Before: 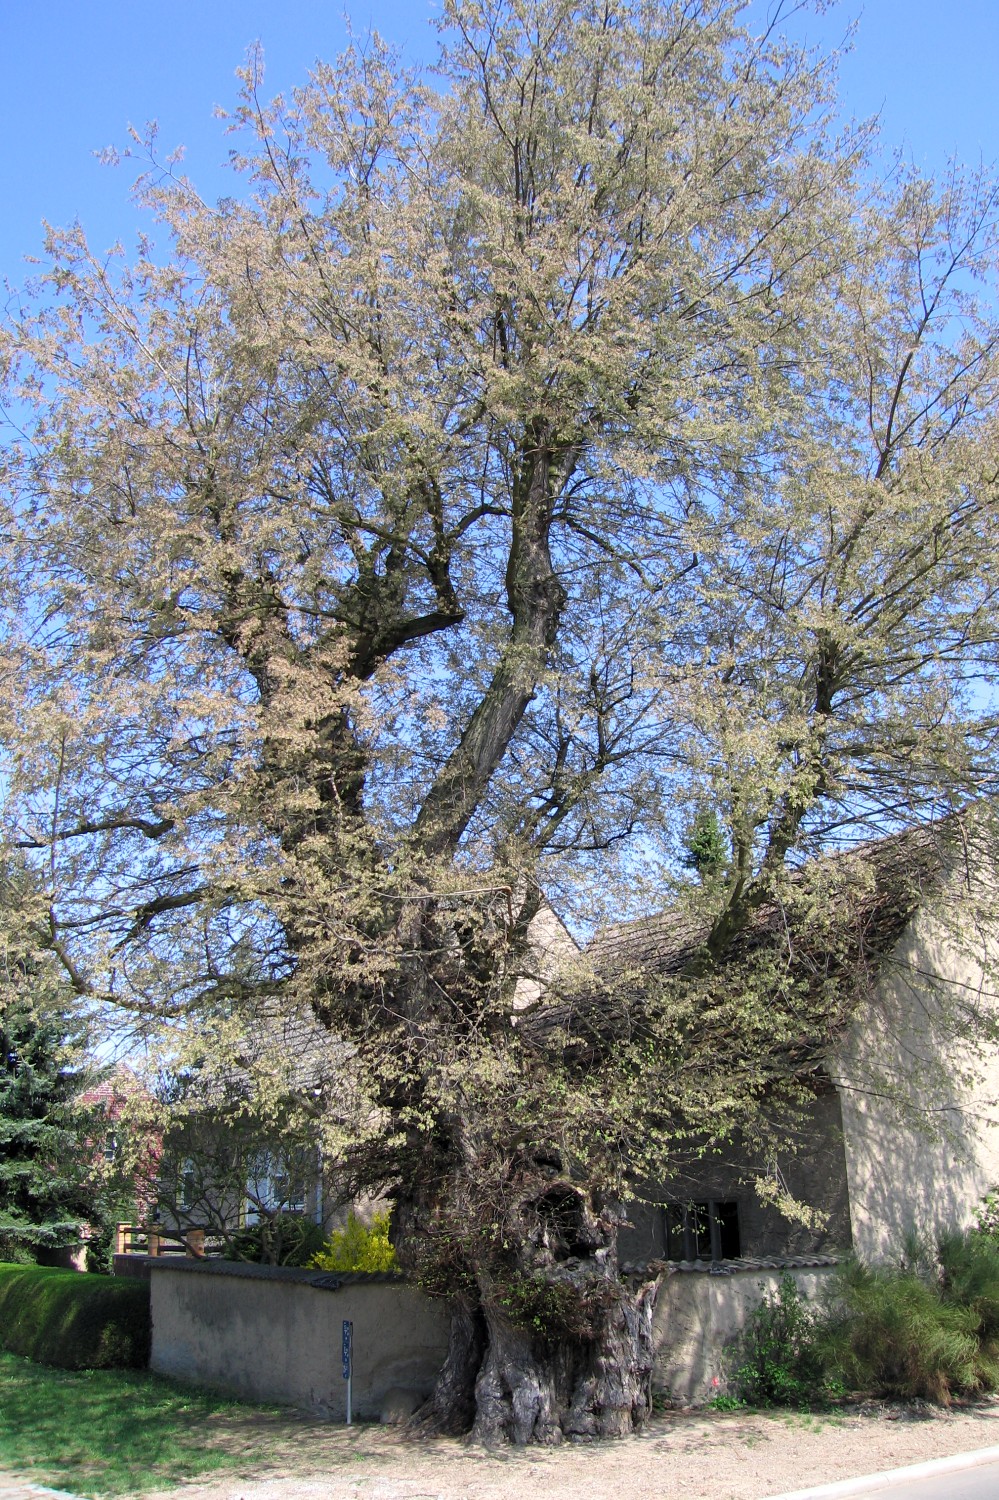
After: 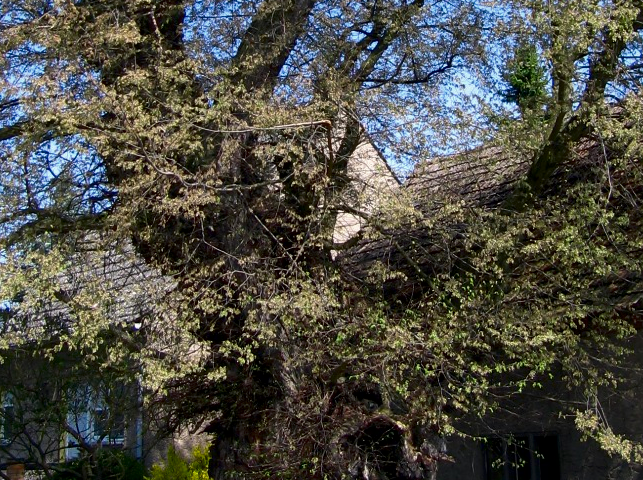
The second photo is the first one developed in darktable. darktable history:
exposure: exposure -0.048 EV, compensate highlight preservation false
crop: left 18.091%, top 51.13%, right 17.525%, bottom 16.85%
local contrast: mode bilateral grid, contrast 20, coarseness 50, detail 120%, midtone range 0.2
contrast brightness saturation: brightness -0.25, saturation 0.2
